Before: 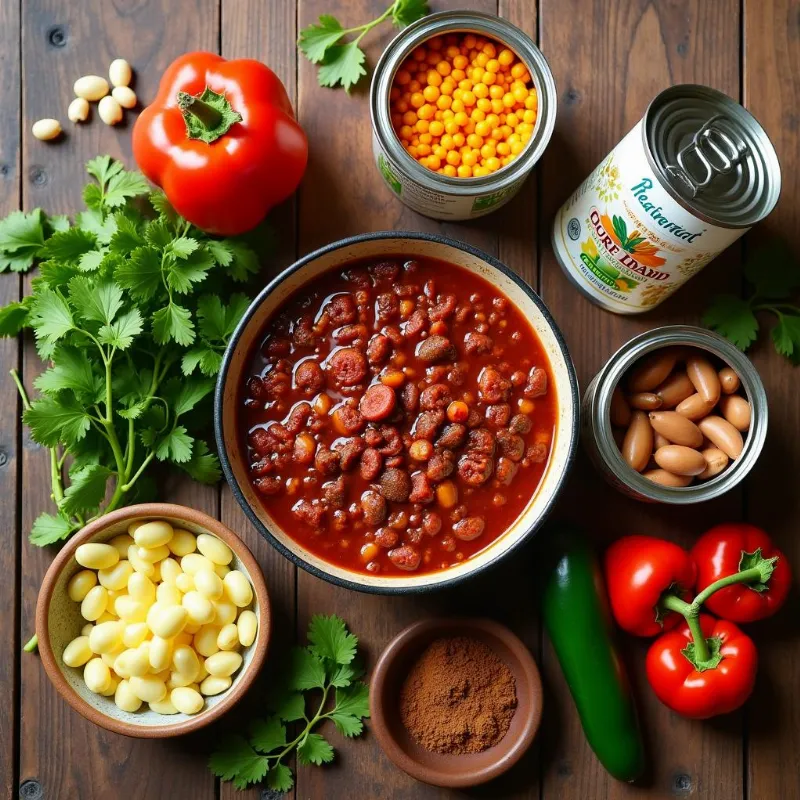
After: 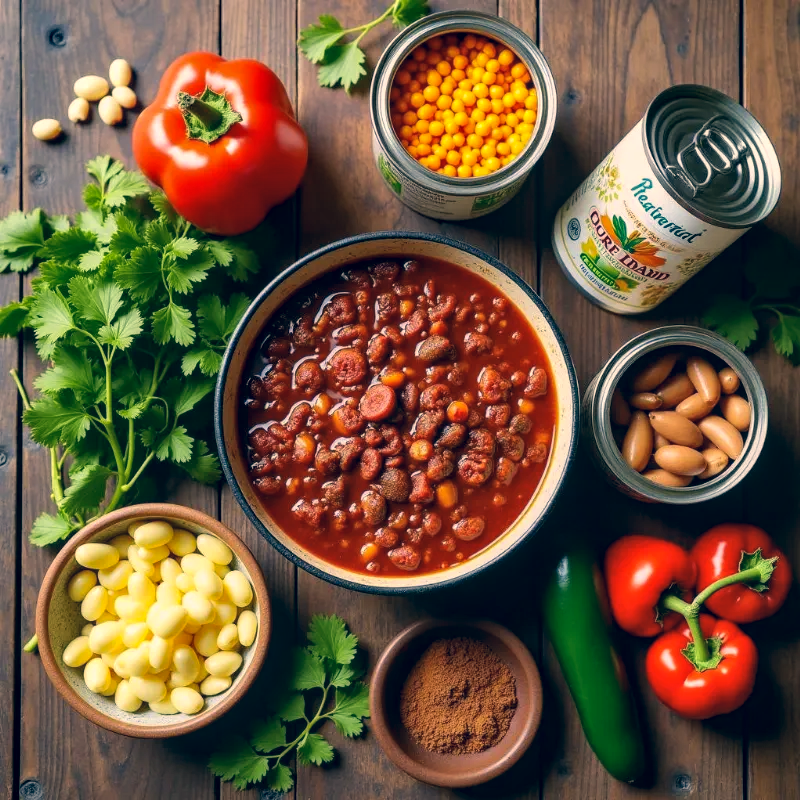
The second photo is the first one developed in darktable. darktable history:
local contrast: on, module defaults
color correction: highlights a* 10.35, highlights b* 14.44, shadows a* -10.31, shadows b* -14.96
shadows and highlights: shadows 29.21, highlights -29.21, low approximation 0.01, soften with gaussian
